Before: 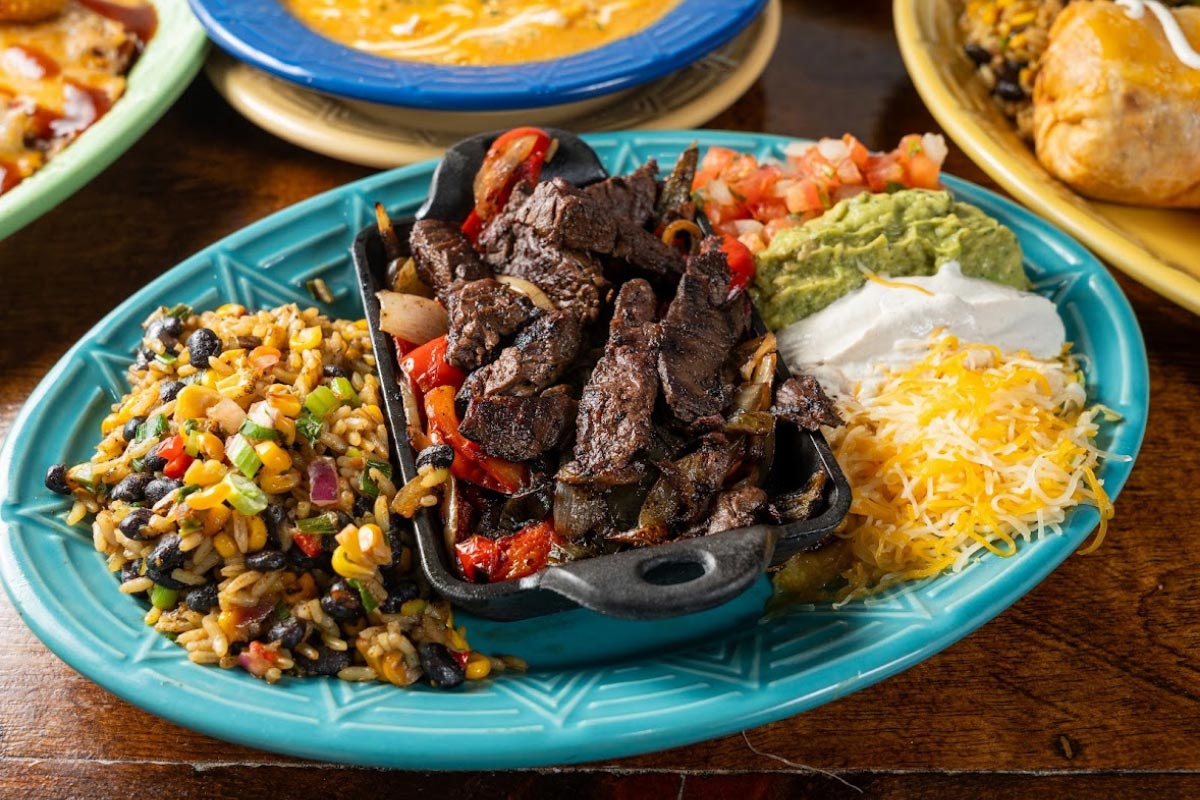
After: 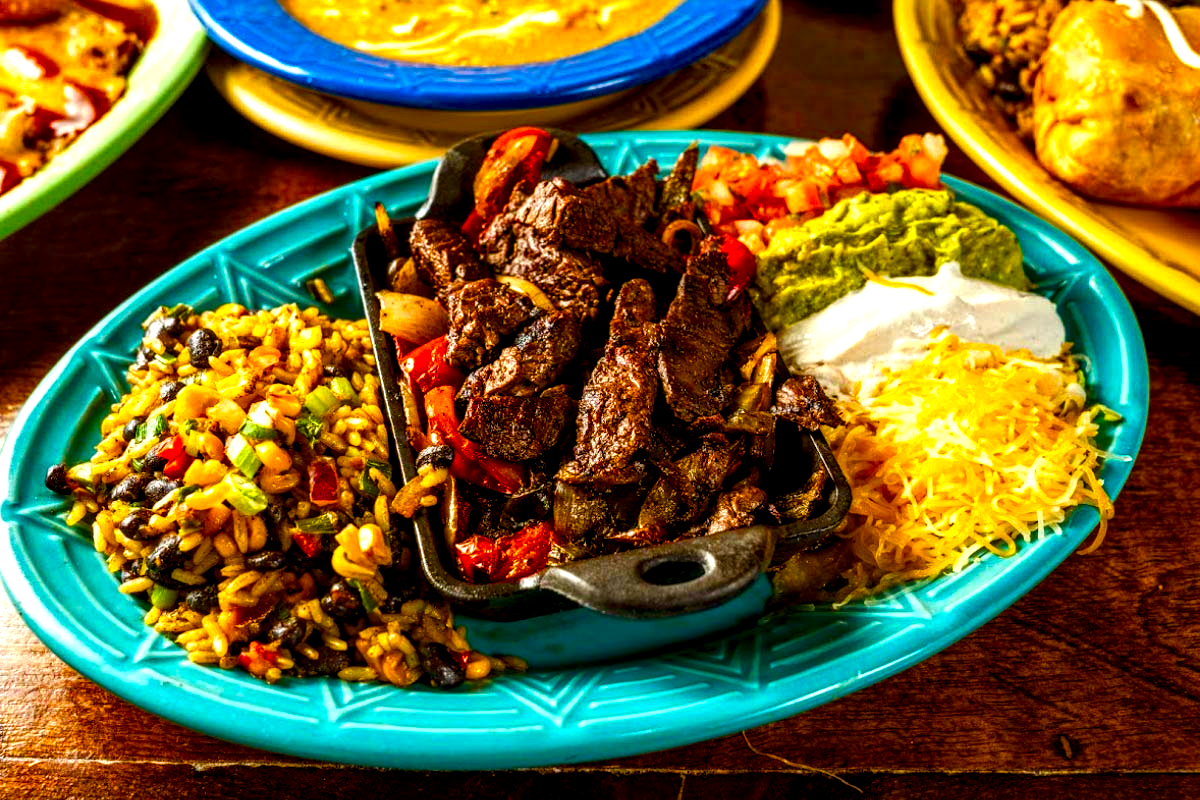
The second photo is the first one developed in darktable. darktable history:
color balance rgb: power › chroma 2.479%, power › hue 70.77°, perceptual saturation grading › global saturation 27.91%, perceptual saturation grading › highlights -25.514%, perceptual saturation grading › mid-tones 24.742%, perceptual saturation grading › shadows 49.461%, perceptual brilliance grading › highlights 11.003%, perceptual brilliance grading › shadows -11.542%, global vibrance 39.414%
local contrast: highlights 60%, shadows 60%, detail 160%
contrast brightness saturation: brightness -0.03, saturation 0.341
